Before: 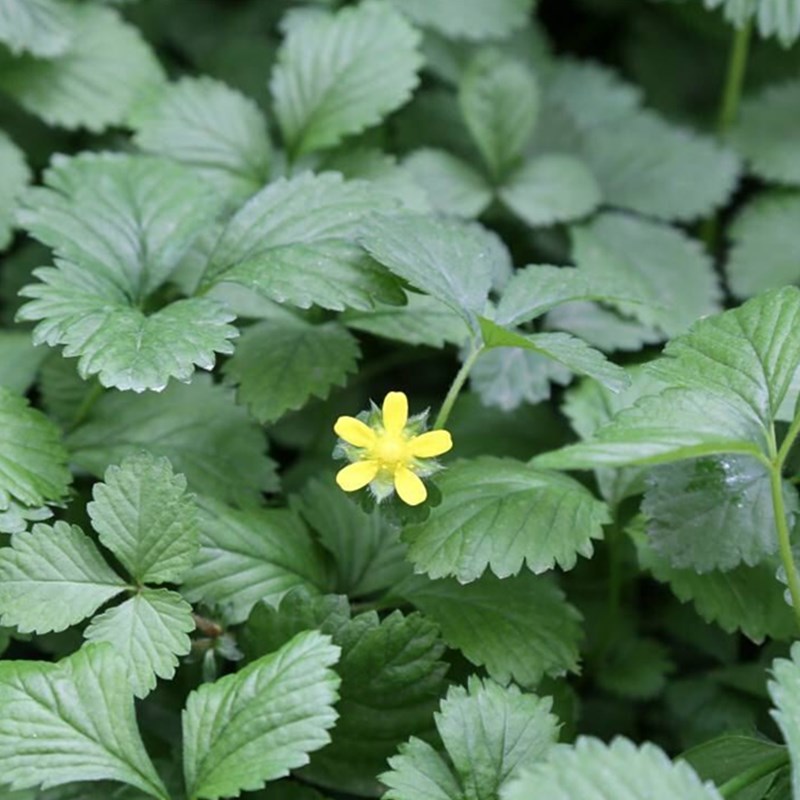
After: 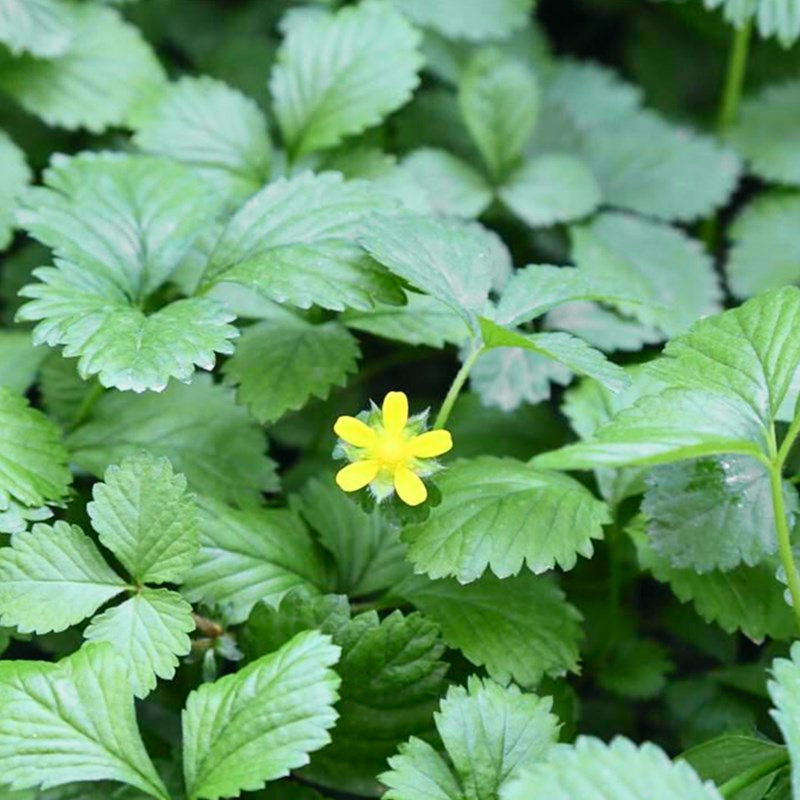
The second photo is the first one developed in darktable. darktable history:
tone curve: curves: ch0 [(0, 0.012) (0.093, 0.11) (0.345, 0.425) (0.457, 0.562) (0.628, 0.738) (0.839, 0.909) (0.998, 0.978)]; ch1 [(0, 0) (0.437, 0.408) (0.472, 0.47) (0.502, 0.497) (0.527, 0.523) (0.568, 0.577) (0.62, 0.66) (0.669, 0.748) (0.859, 0.899) (1, 1)]; ch2 [(0, 0) (0.33, 0.301) (0.421, 0.443) (0.473, 0.498) (0.509, 0.502) (0.535, 0.545) (0.549, 0.576) (0.644, 0.703) (1, 1)], color space Lab, independent channels, preserve colors none
